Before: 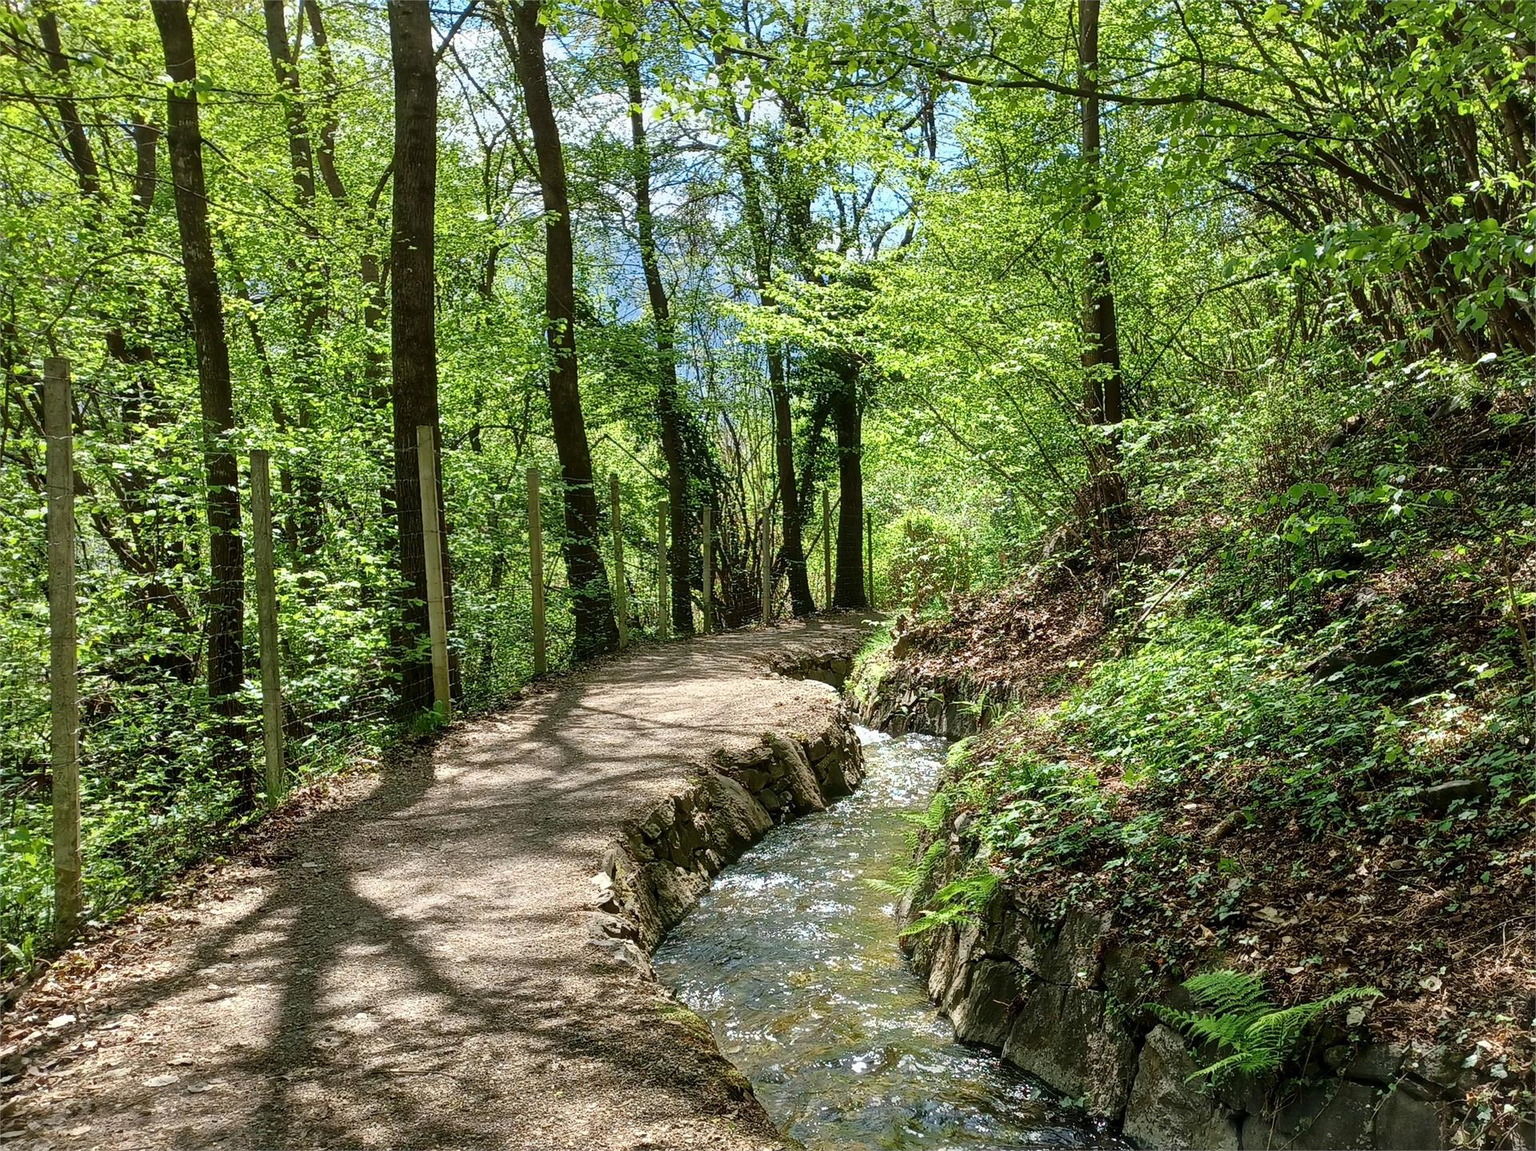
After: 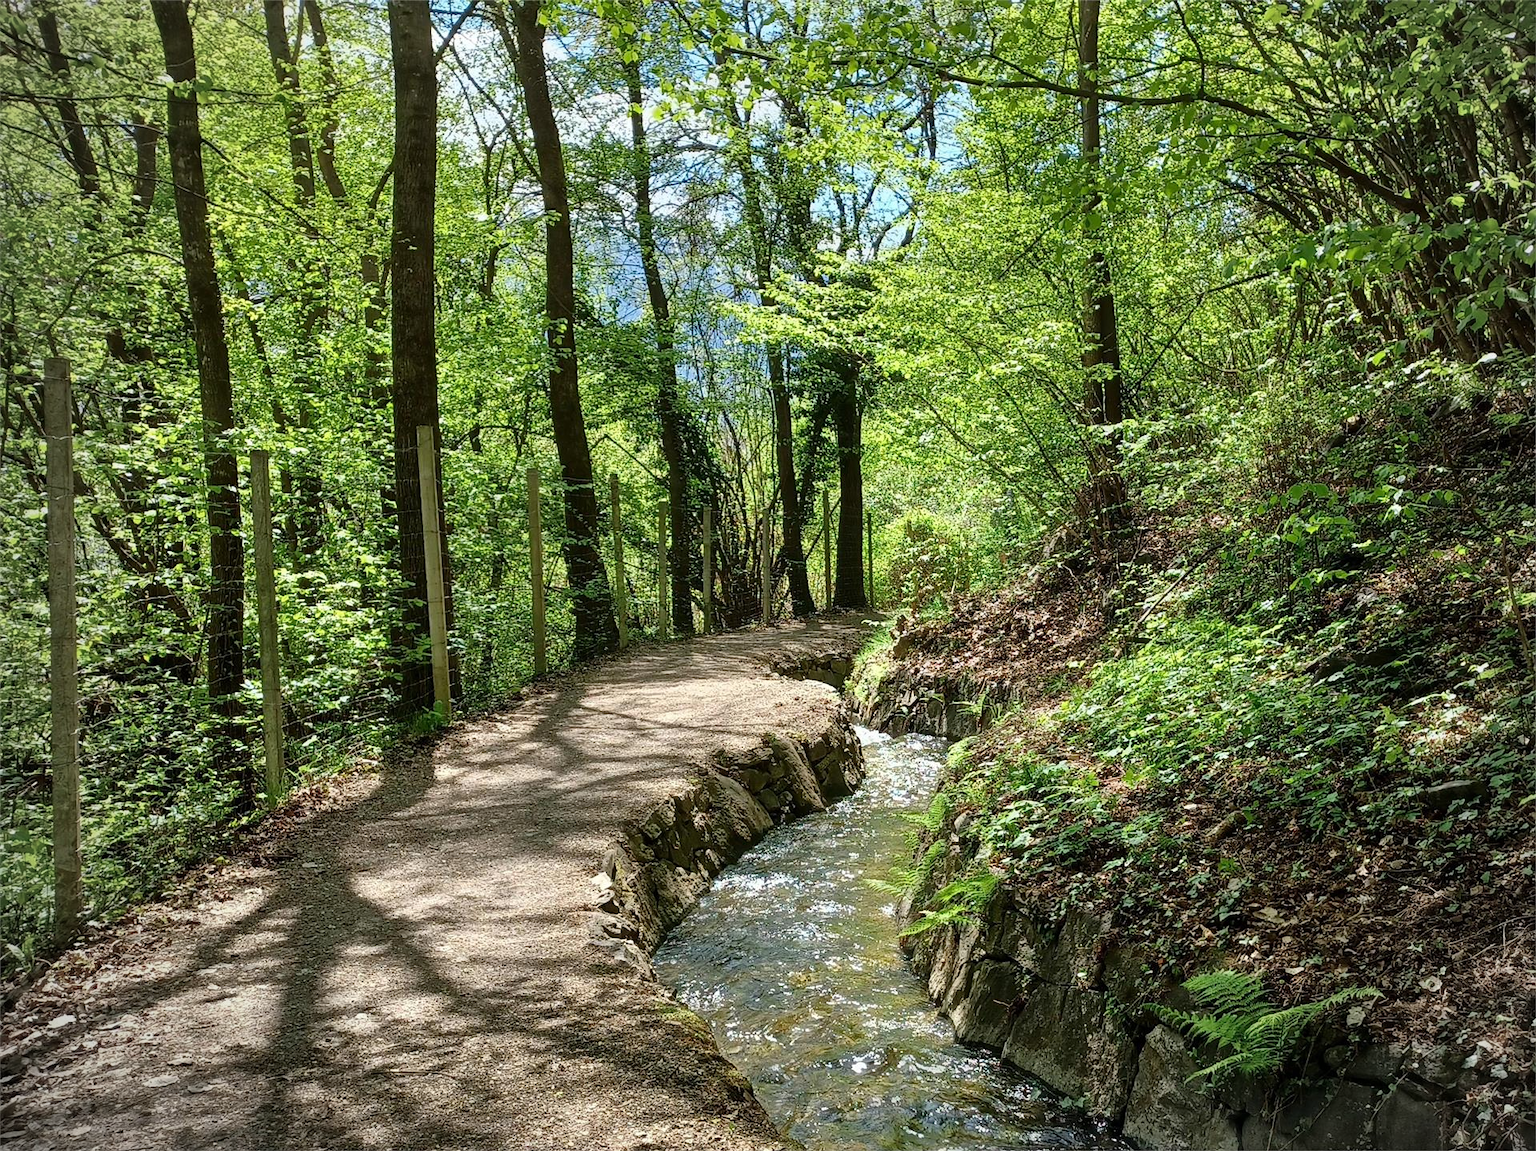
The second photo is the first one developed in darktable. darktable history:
vignetting: center (0.039, -0.095)
